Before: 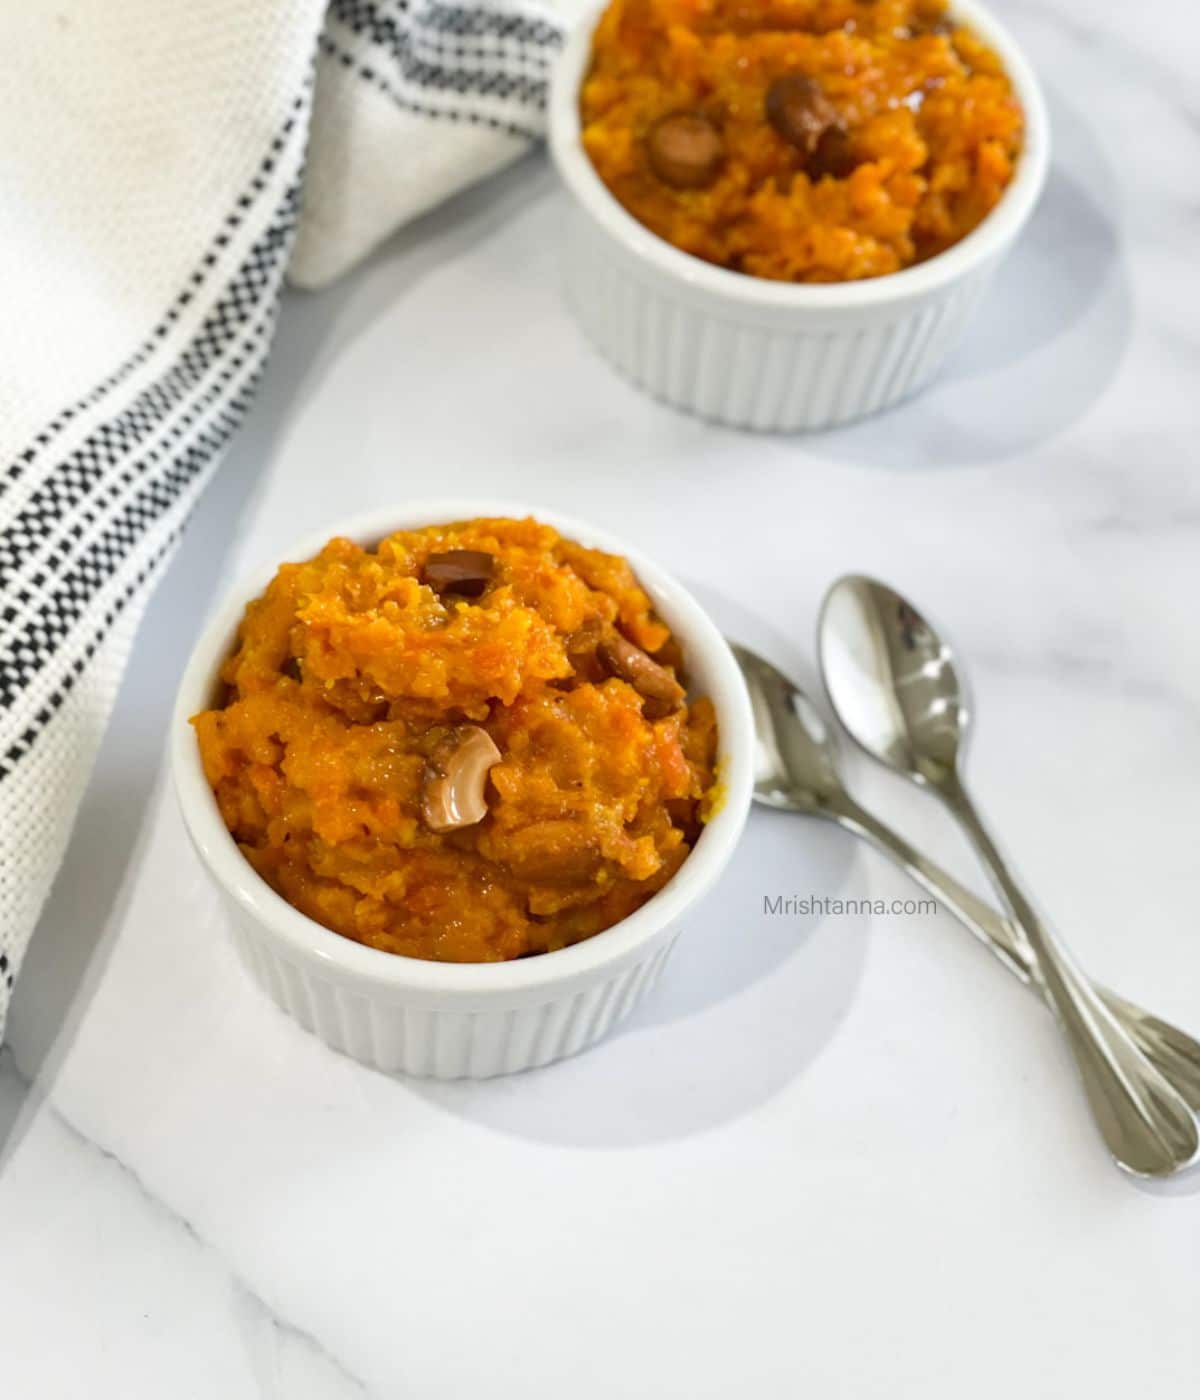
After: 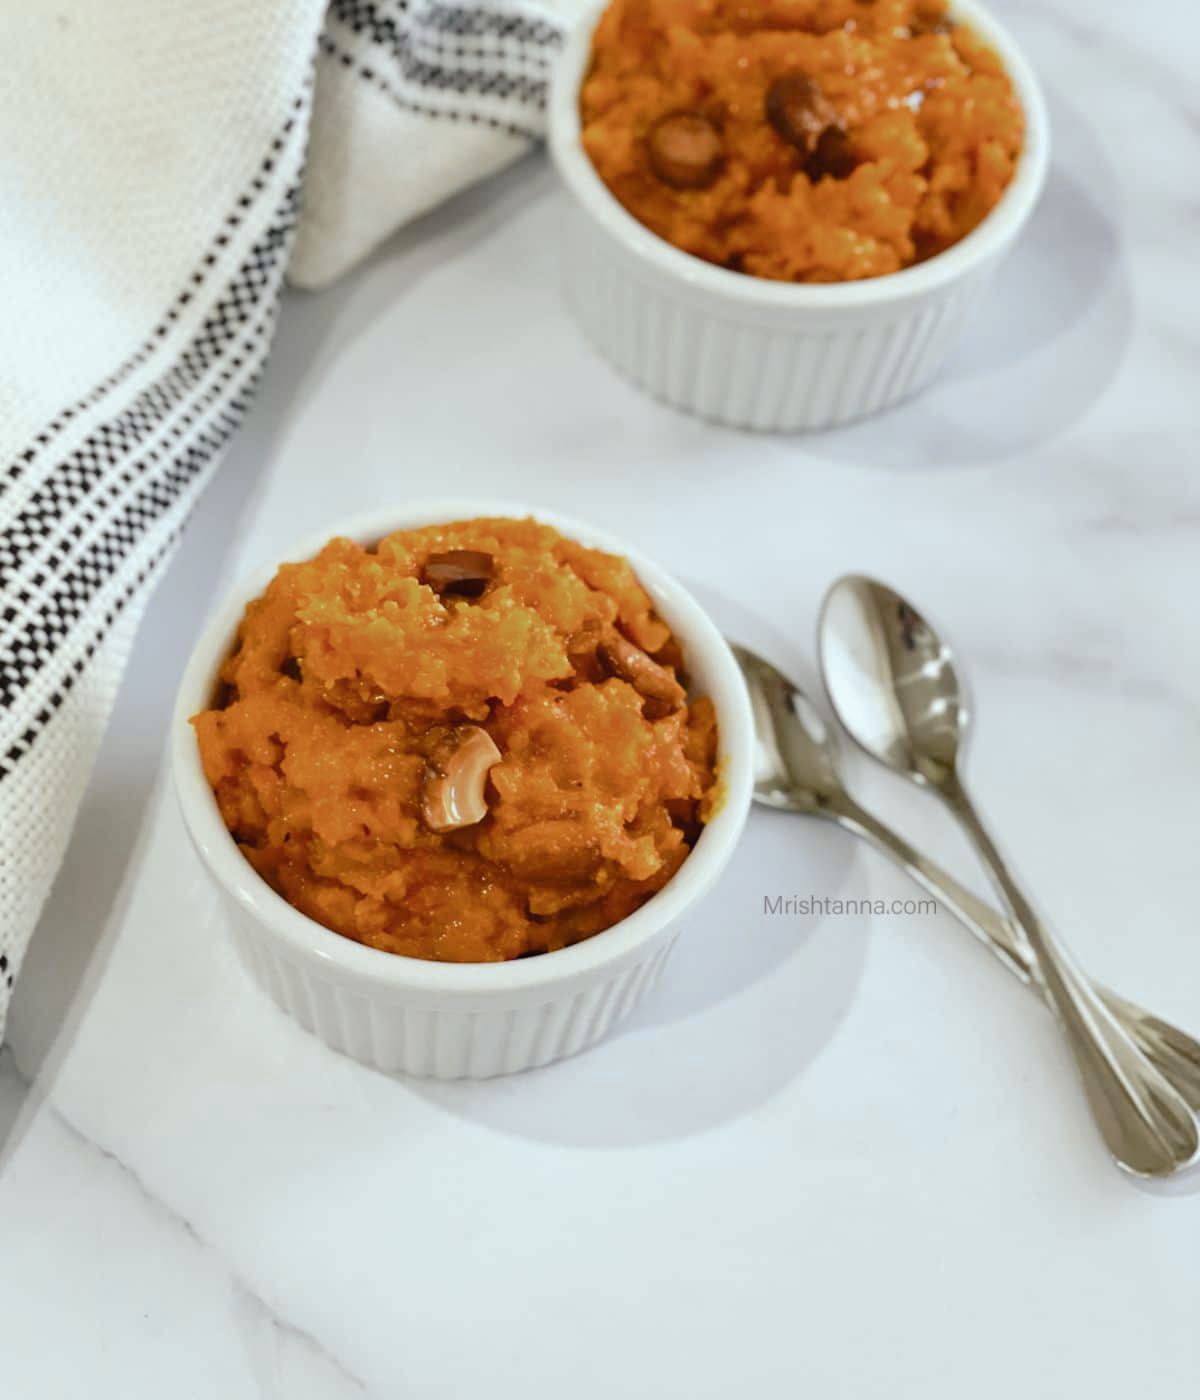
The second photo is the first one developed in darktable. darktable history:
tone curve: curves: ch0 [(0, 0) (0.003, 0.008) (0.011, 0.01) (0.025, 0.012) (0.044, 0.023) (0.069, 0.033) (0.1, 0.046) (0.136, 0.075) (0.177, 0.116) (0.224, 0.171) (0.277, 0.235) (0.335, 0.312) (0.399, 0.397) (0.468, 0.466) (0.543, 0.54) (0.623, 0.62) (0.709, 0.701) (0.801, 0.782) (0.898, 0.877) (1, 1)], preserve colors none
color look up table: target L [73.44, 92.12, 85.28, 81.73, 61.02, 64.39, 72.19, 69.07, 65.48, 58.61, 51.54, 42.56, 42.4, 13.19, 201.38, 75.74, 54.6, 66.88, 60.35, 61.55, 63.71, 47.83, 40.37, 42.64, 24.14, 27.35, 15.42, 94.51, 76.51, 74.99, 68.63, 63.99, 63.15, 51.15, 54.58, 53.61, 49.41, 35.73, 35.76, 36.3, 33.17, 31.03, 12.36, 4.768, 86.5, 86.45, 66.26, 59, 28.56], target a [-5.622, -8.2, -32.96, -12.66, -54.6, -15.45, -51.22, -57.36, -23.81, -14.13, 7.15, -25.18, -33.29, -12.66, 0, 1.639, 23.73, 38.34, 27.36, 16.65, 55.1, 50.71, 31.53, 52.13, 12.46, 33.76, 22.62, -2.348, 13.9, 23.55, 12.8, -0.318, 24.55, 55.81, 55.02, 19.67, 55.09, 0.484, 27.43, 41.15, 19.02, 29.83, 19.35, 5.292, -46.71, -15.28, -3.948, -21.11, -3.713], target b [48.55, 9.738, 27.87, 43.81, 44, 46.96, 19.24, 38.17, 40.83, 14.62, 41.36, 35.05, 23.44, 16.2, -0.001, 46.08, 42.73, 33.73, 49.7, 15.19, -0.078, 5.73, 38.27, 36.43, 27.79, 23.18, 10.06, -8.099, -10.75, -30.9, -24.65, 1.068, -44.96, -44.41, -25.42, -80.41, -65.9, 0.596, -17.64, -42.76, -56.11, -72.31, -34.16, -11.01, -1.642, -11.15, -47.65, -27.1, -21.1], num patches 49
